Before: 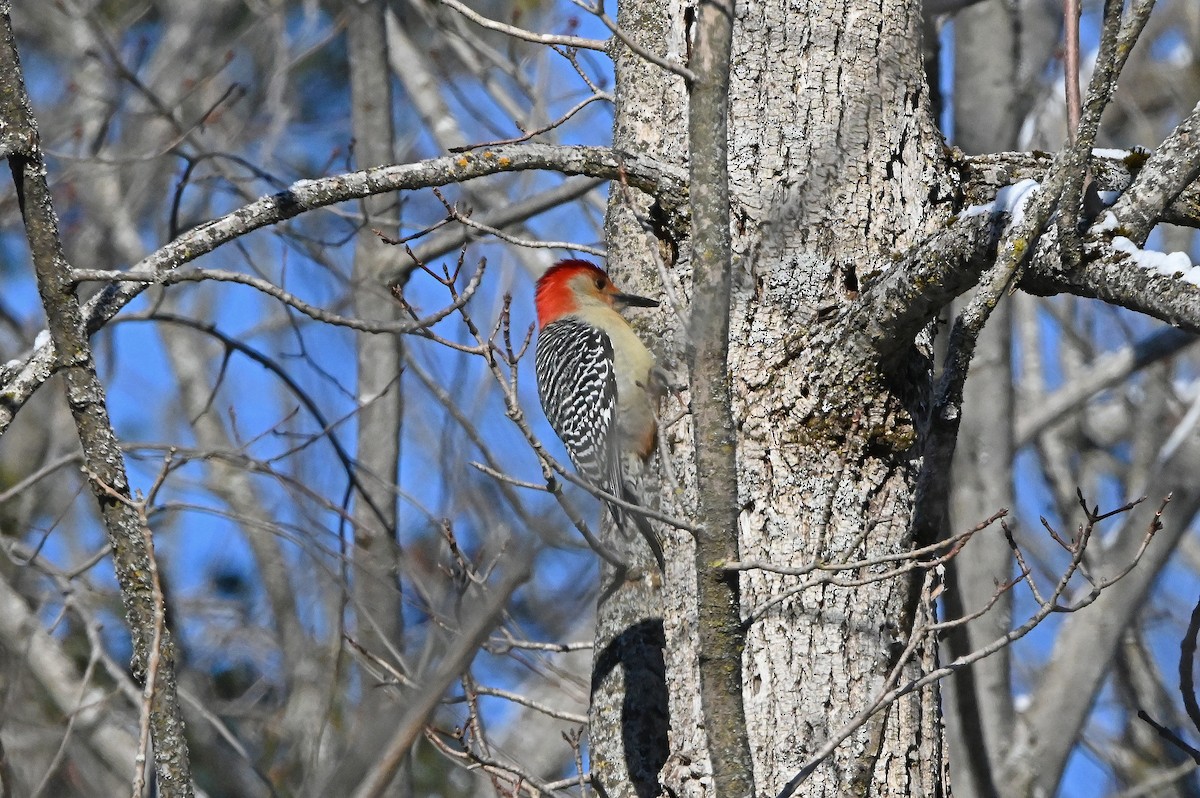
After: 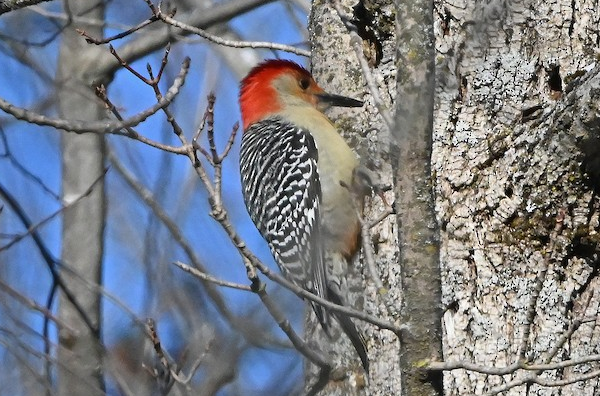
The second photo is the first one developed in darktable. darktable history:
shadows and highlights: soften with gaussian
crop: left 24.695%, top 25.158%, right 25.268%, bottom 25.21%
